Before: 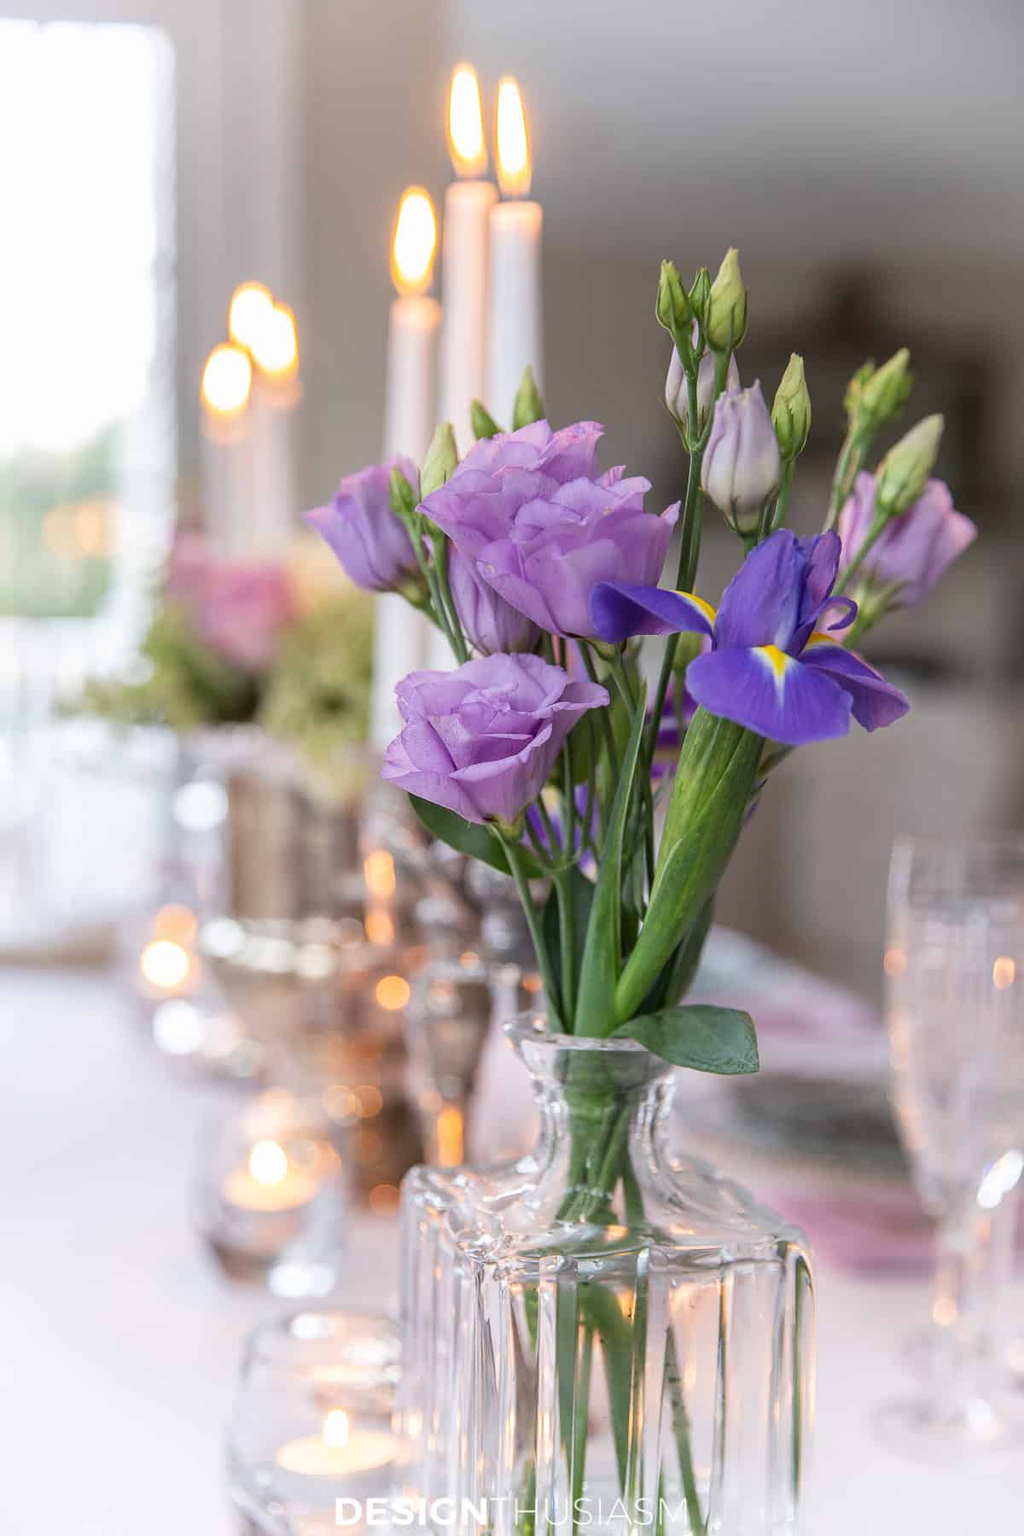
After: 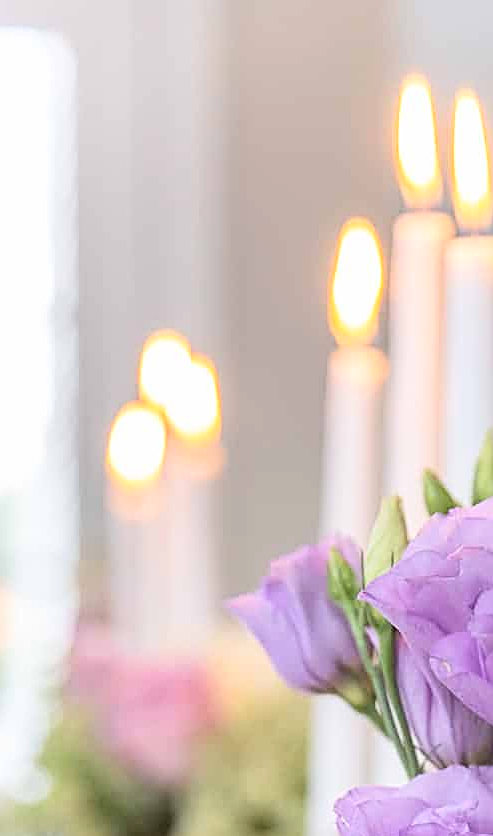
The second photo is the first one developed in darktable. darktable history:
contrast brightness saturation: contrast 0.137, brightness 0.215
crop and rotate: left 10.812%, top 0.046%, right 48.061%, bottom 53.503%
sharpen: radius 2.661, amount 0.672
